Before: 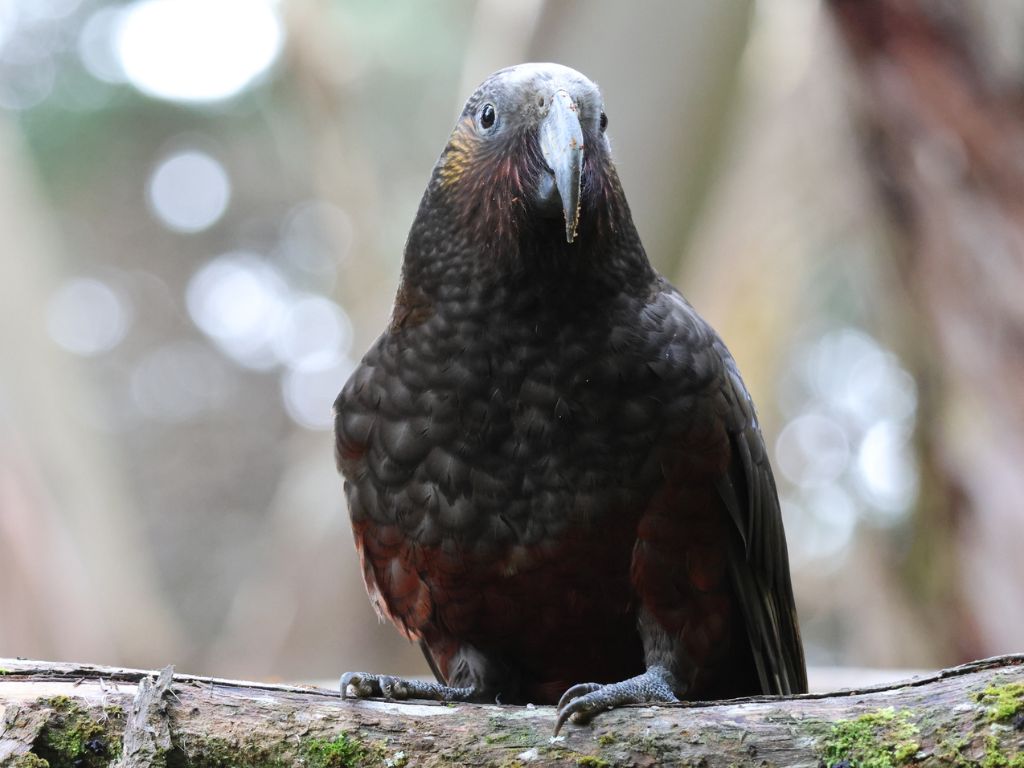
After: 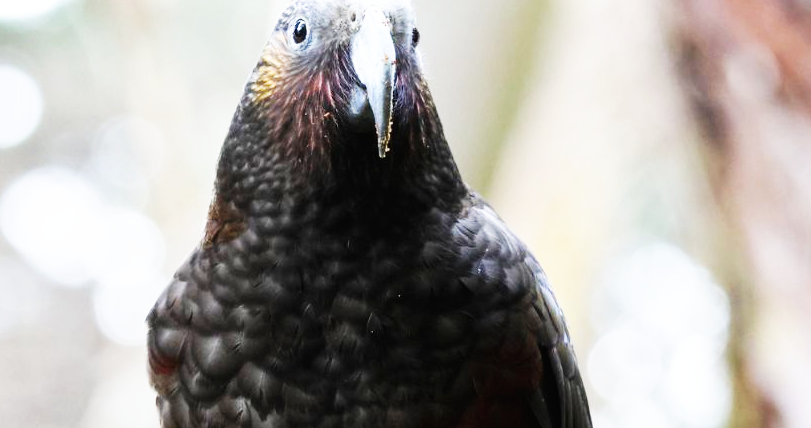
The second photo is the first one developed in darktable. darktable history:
base curve: curves: ch0 [(0, 0) (0.007, 0.004) (0.027, 0.03) (0.046, 0.07) (0.207, 0.54) (0.442, 0.872) (0.673, 0.972) (1, 1)], preserve colors none
crop: left 18.364%, top 11.092%, right 2.417%, bottom 33.161%
